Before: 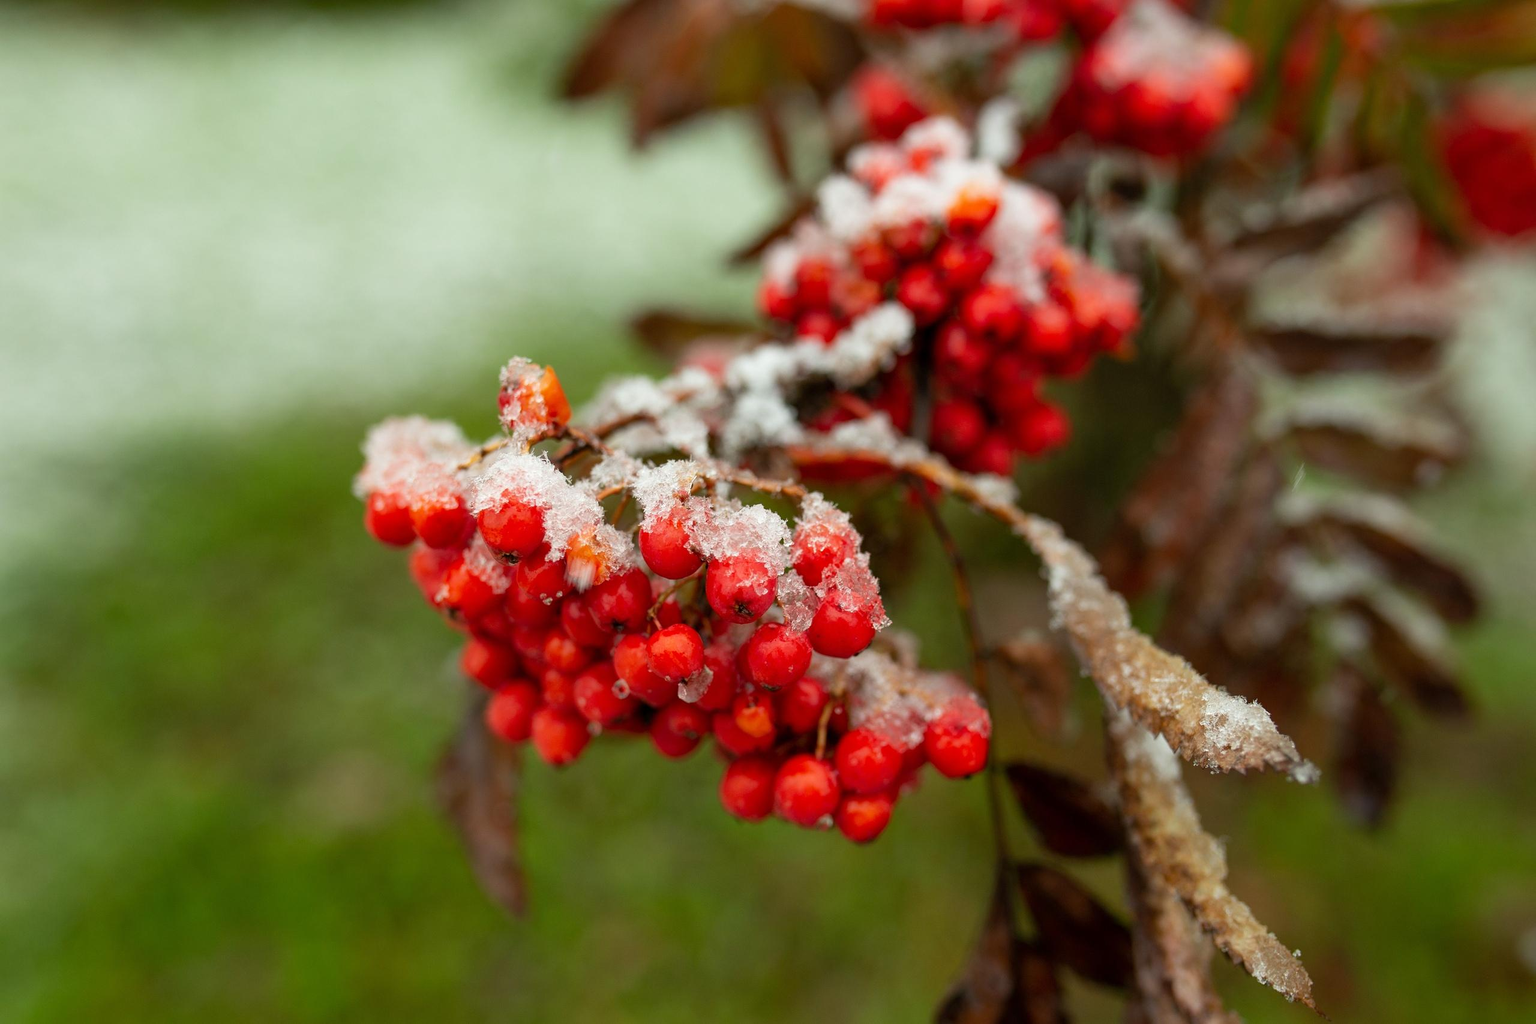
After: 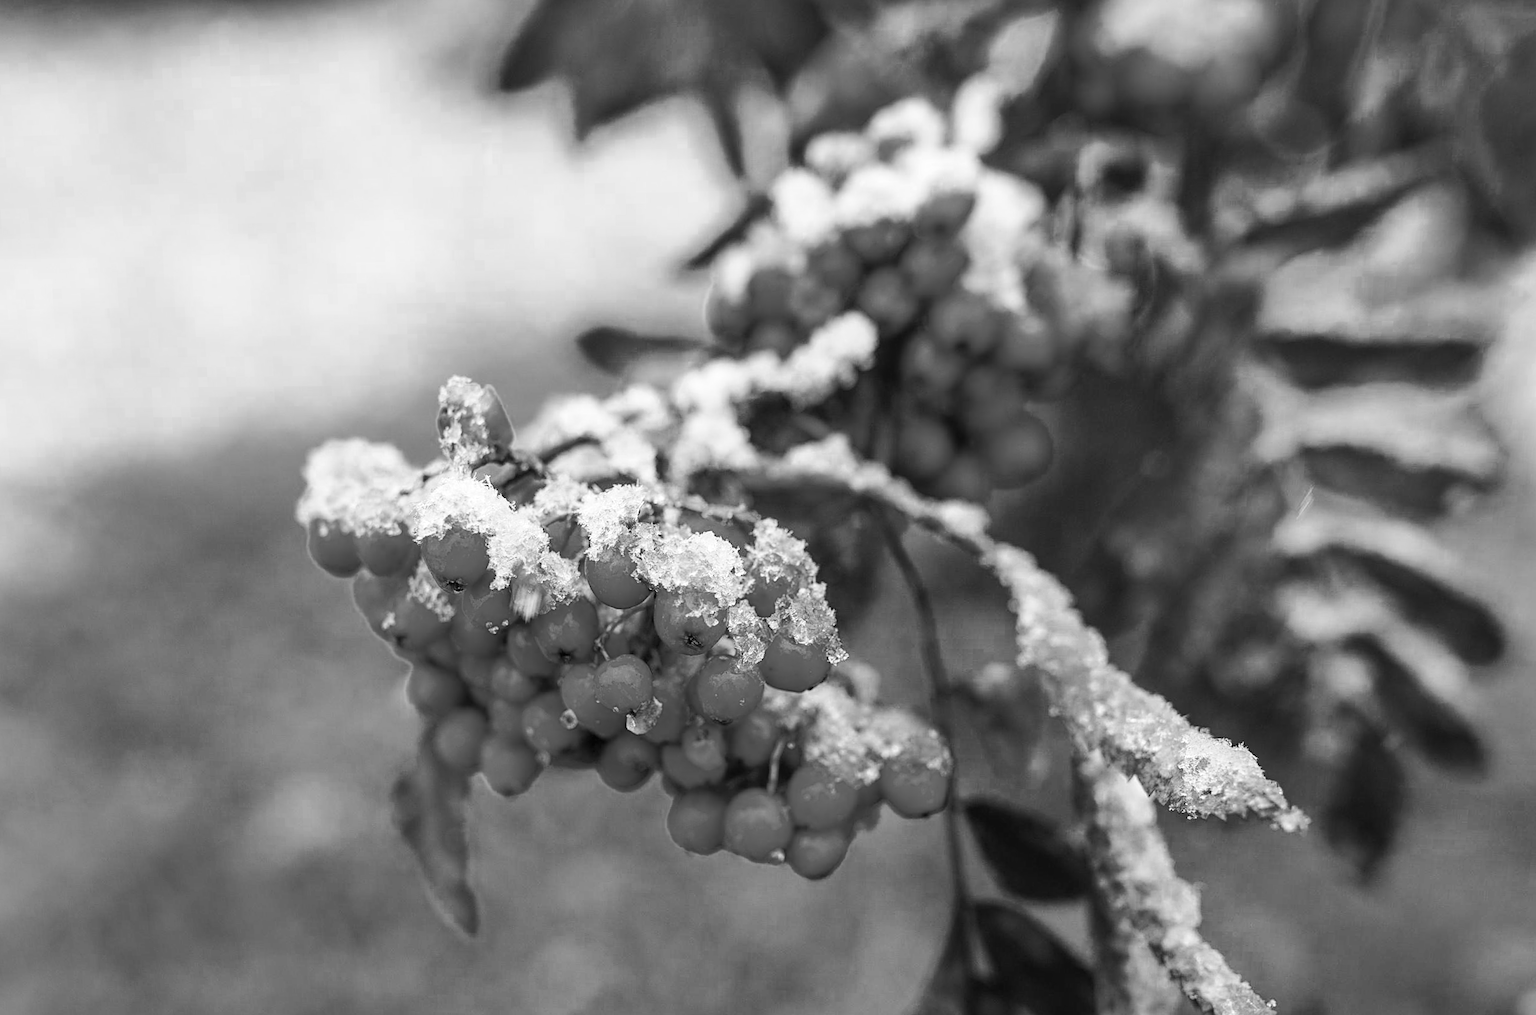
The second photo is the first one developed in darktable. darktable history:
color contrast: green-magenta contrast 0.85, blue-yellow contrast 1.25, unbound 0
base curve: curves: ch0 [(0, 0.007) (0.028, 0.063) (0.121, 0.311) (0.46, 0.743) (0.859, 0.957) (1, 1)], preserve colors none
sharpen: on, module defaults
local contrast: on, module defaults
color zones: curves: ch0 [(0.11, 0.396) (0.195, 0.36) (0.25, 0.5) (0.303, 0.412) (0.357, 0.544) (0.75, 0.5) (0.967, 0.328)]; ch1 [(0, 0.468) (0.112, 0.512) (0.202, 0.6) (0.25, 0.5) (0.307, 0.352) (0.357, 0.544) (0.75, 0.5) (0.963, 0.524)]
monochrome: a 32, b 64, size 2.3
rotate and perspective: rotation 0.062°, lens shift (vertical) 0.115, lens shift (horizontal) -0.133, crop left 0.047, crop right 0.94, crop top 0.061, crop bottom 0.94
color balance rgb: perceptual saturation grading › global saturation 20%, perceptual saturation grading › highlights -25%, perceptual saturation grading › shadows 25%
